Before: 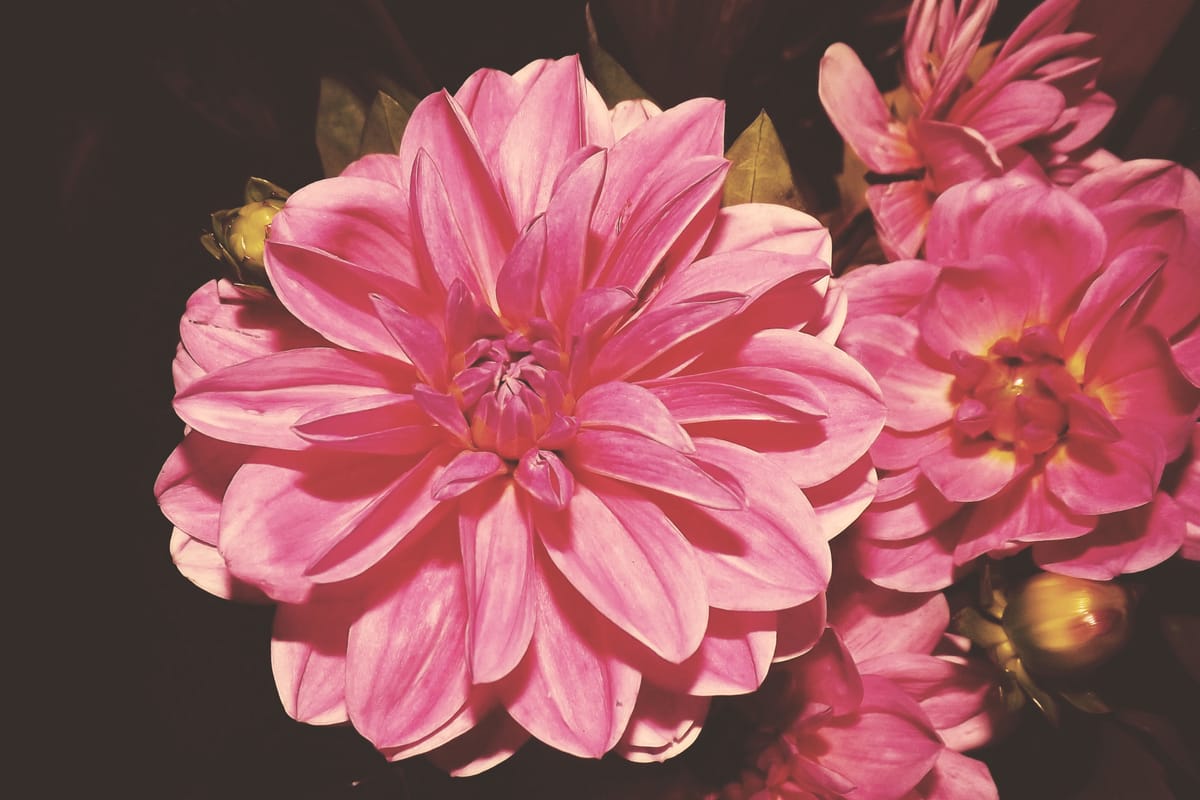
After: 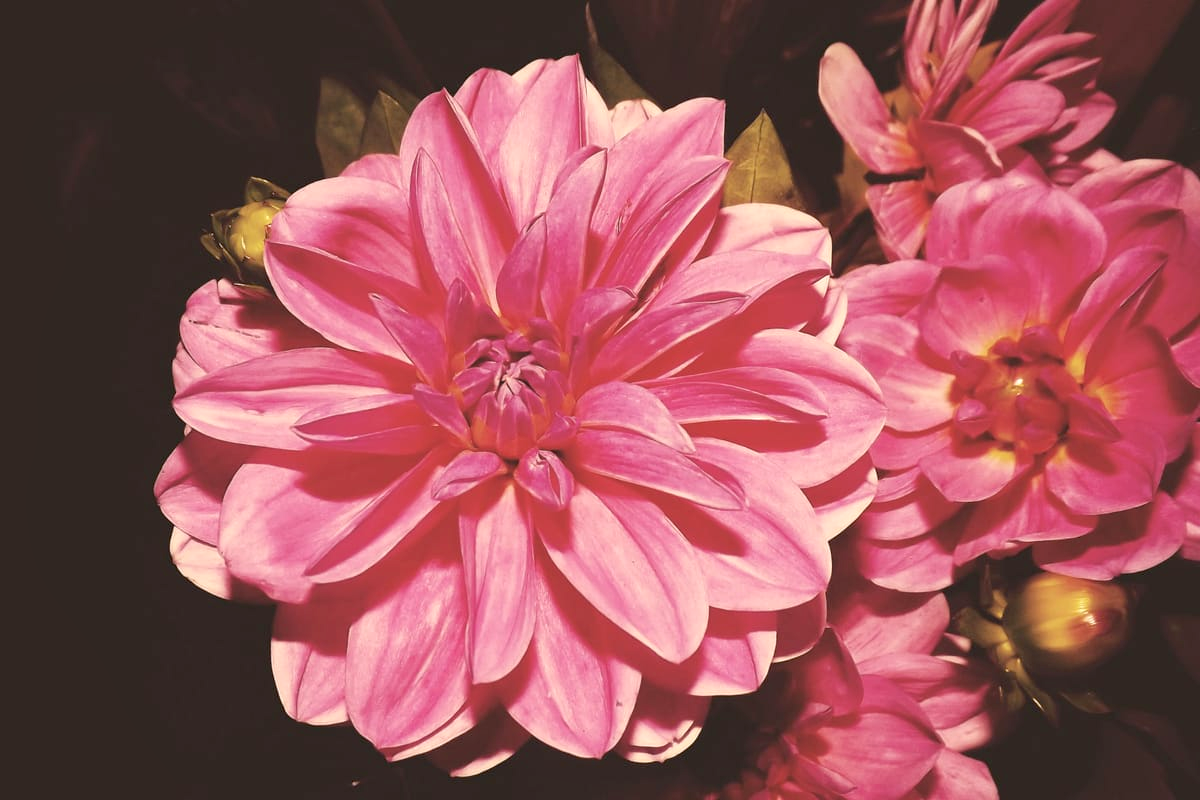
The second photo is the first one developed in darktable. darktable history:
exposure: black level correction 0.009, exposure 0.108 EV, compensate highlight preservation false
tone equalizer: on, module defaults
